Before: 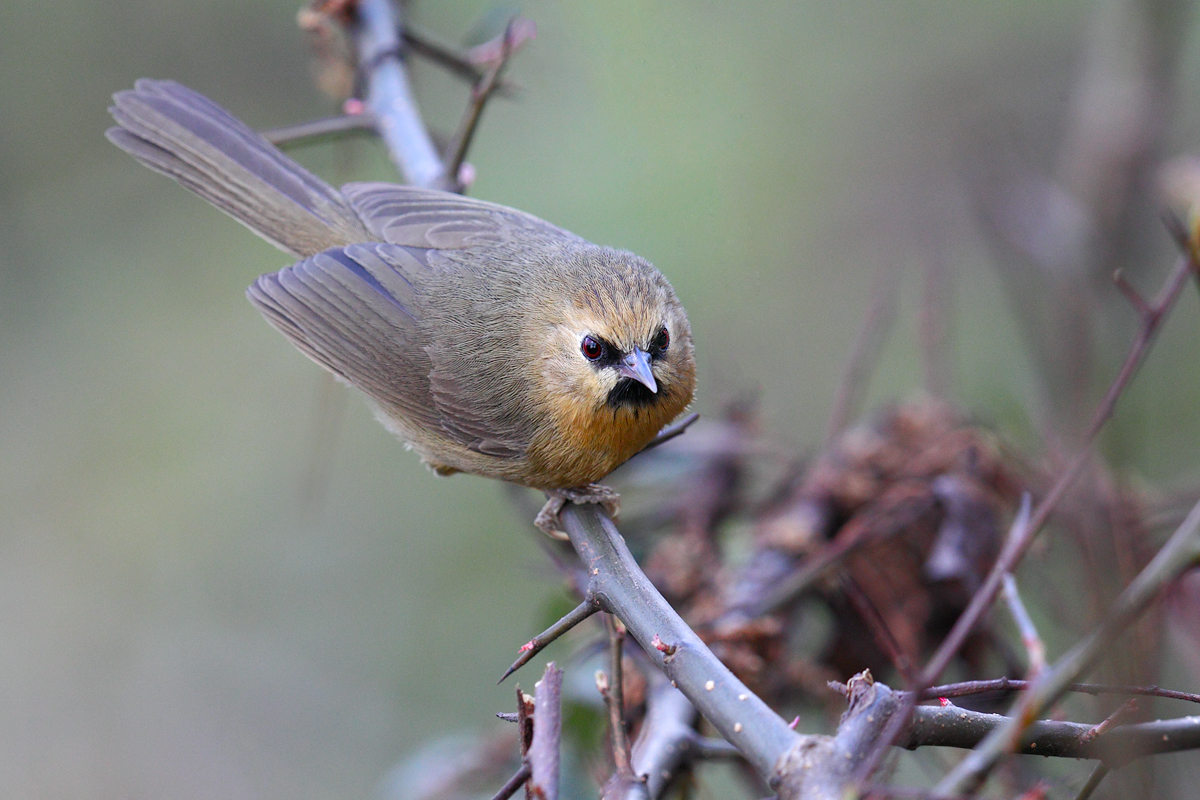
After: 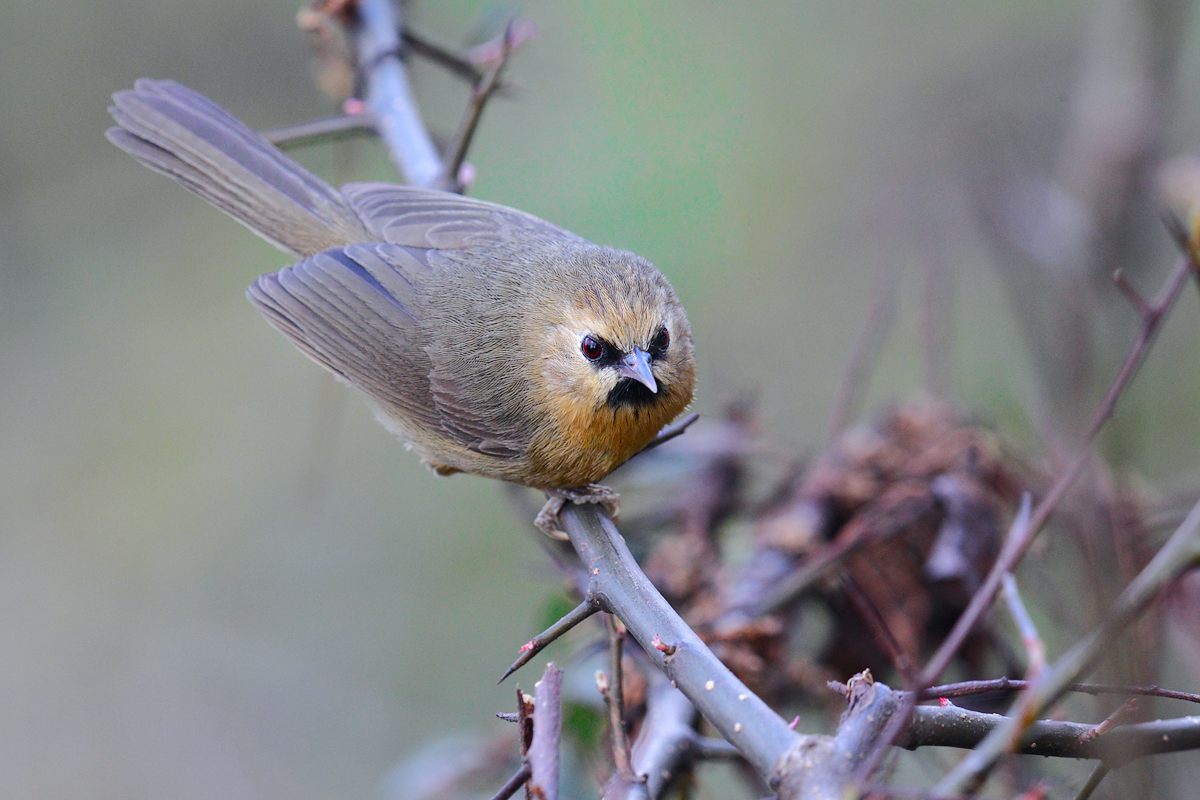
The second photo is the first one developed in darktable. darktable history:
tone curve: curves: ch0 [(0, 0.026) (0.175, 0.178) (0.463, 0.502) (0.796, 0.764) (1, 0.961)]; ch1 [(0, 0) (0.437, 0.398) (0.469, 0.472) (0.505, 0.504) (0.553, 0.552) (1, 1)]; ch2 [(0, 0) (0.505, 0.495) (0.579, 0.579) (1, 1)], color space Lab, independent channels, preserve colors none
local contrast: mode bilateral grid, contrast 20, coarseness 50, detail 120%, midtone range 0.2
